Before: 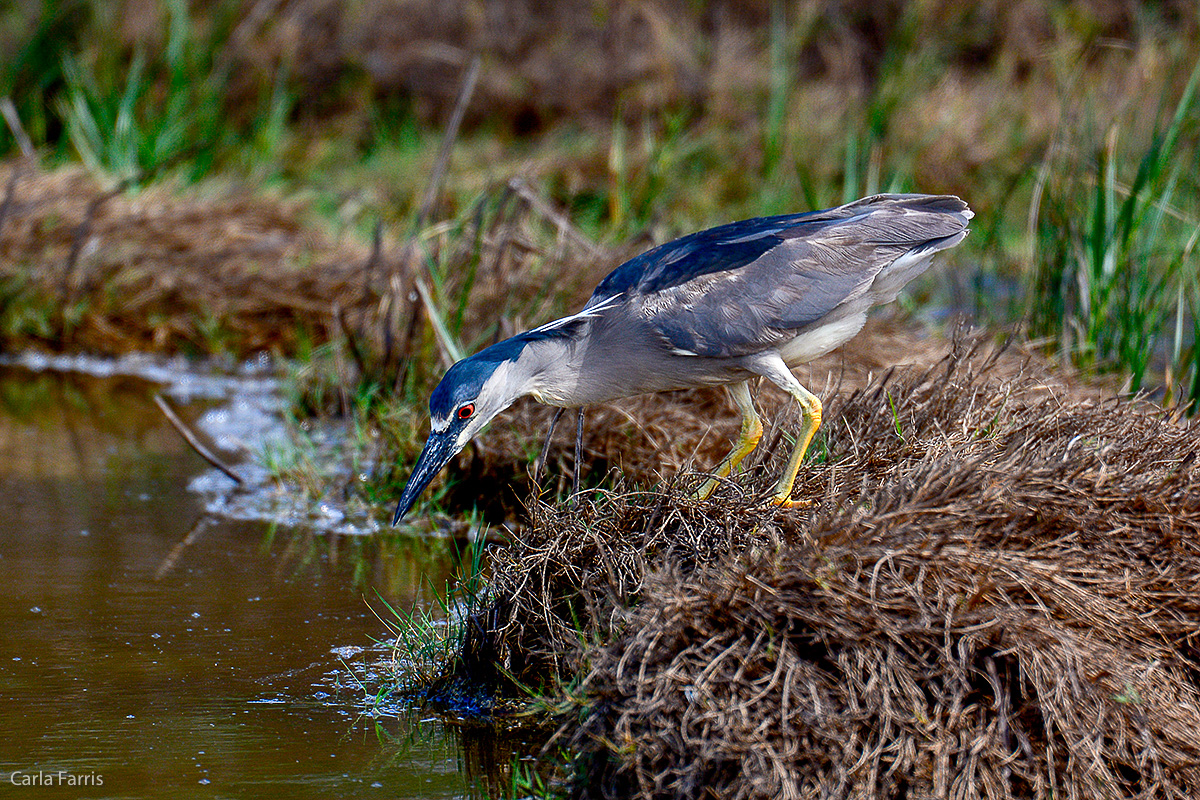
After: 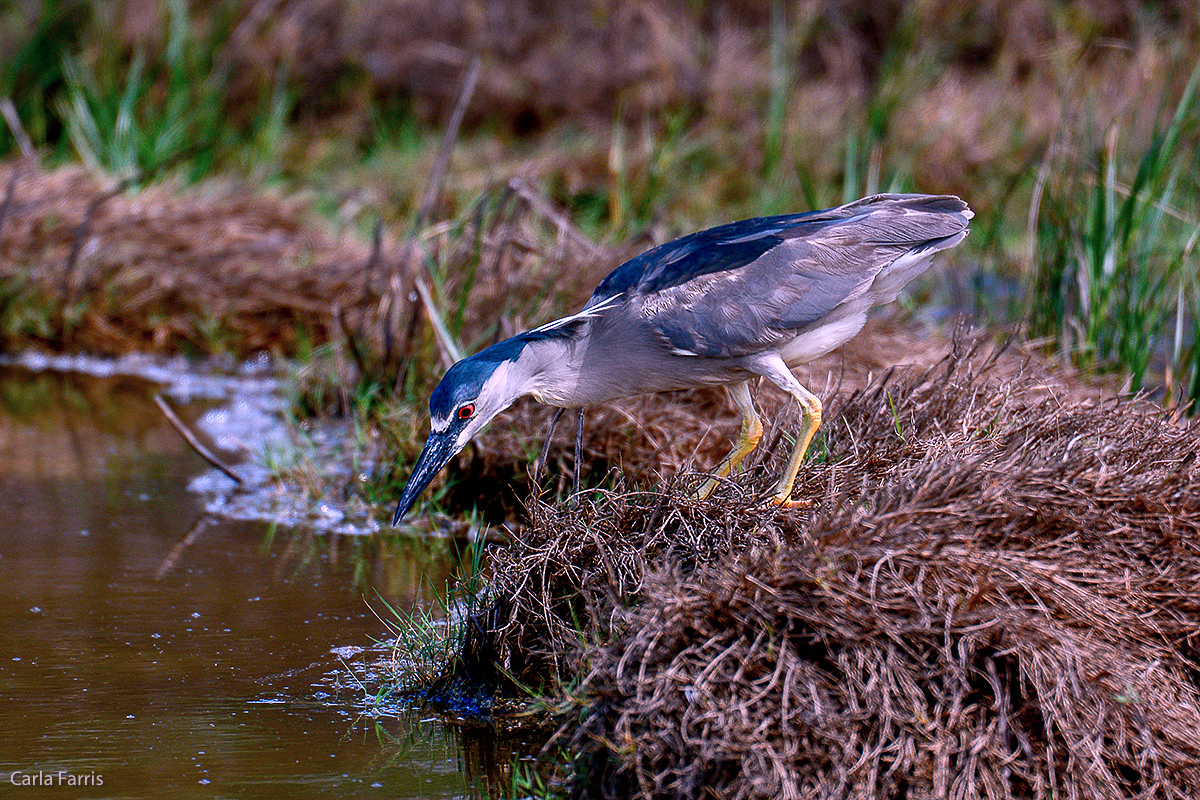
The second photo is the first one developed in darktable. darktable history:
color correction: highlights a* 15.87, highlights b* -20.39
